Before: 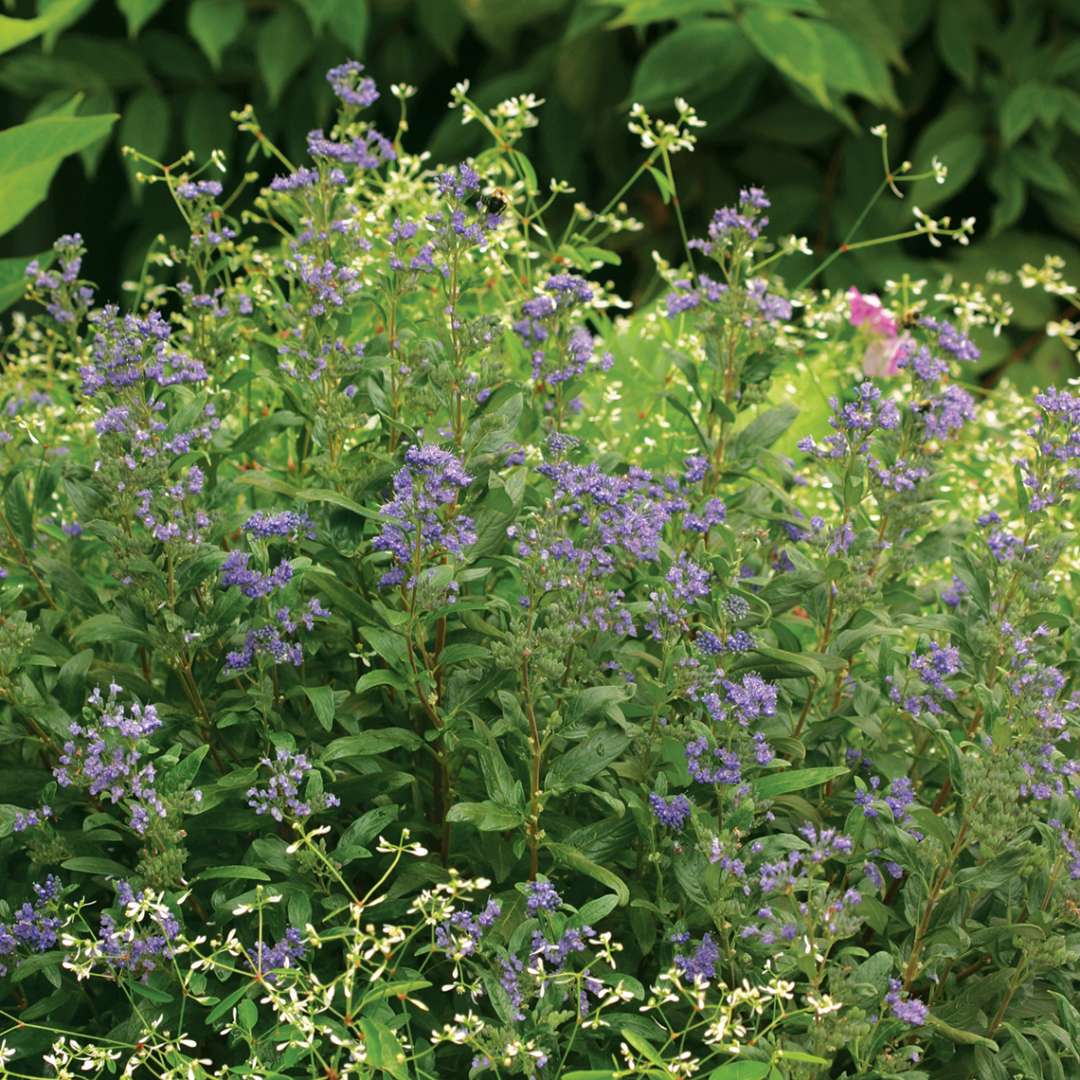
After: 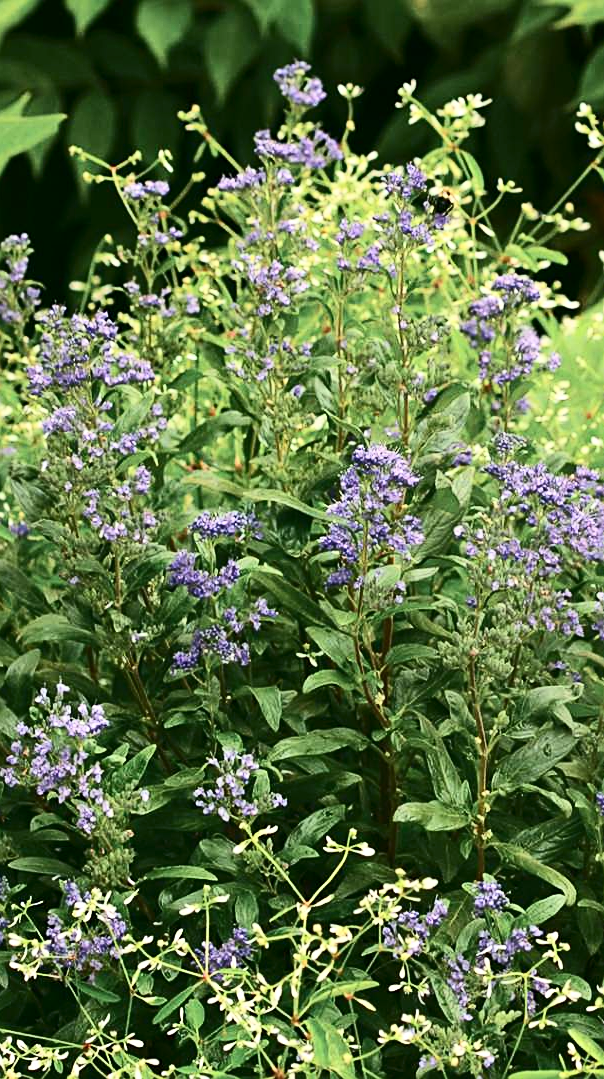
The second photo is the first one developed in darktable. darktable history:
sharpen: on, module defaults
crop: left 4.971%, right 39.027%
contrast brightness saturation: contrast 0.391, brightness 0.111
shadows and highlights: shadows 47.28, highlights -40.83, soften with gaussian
